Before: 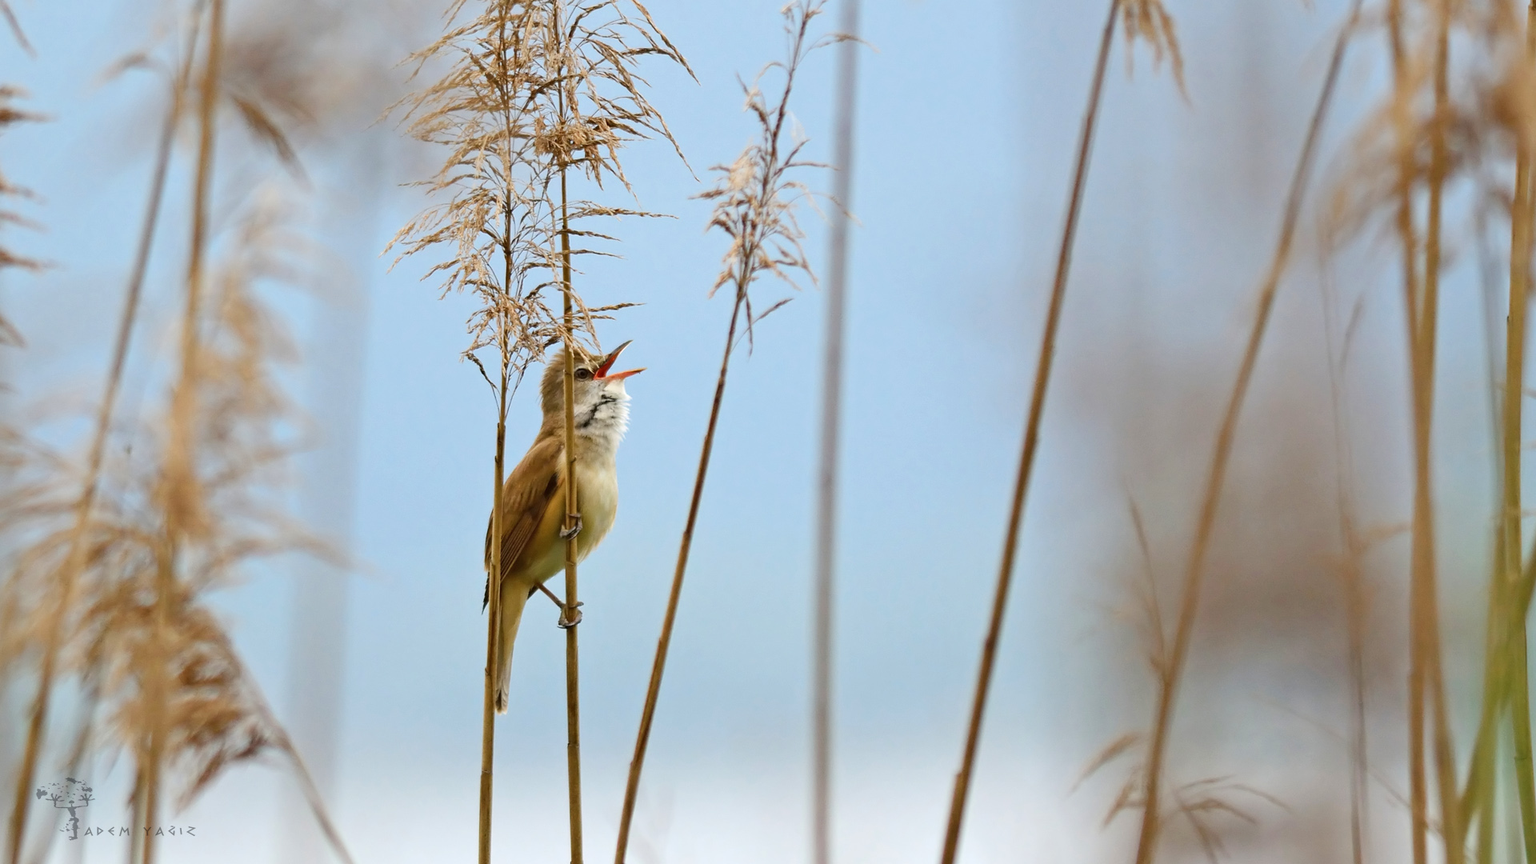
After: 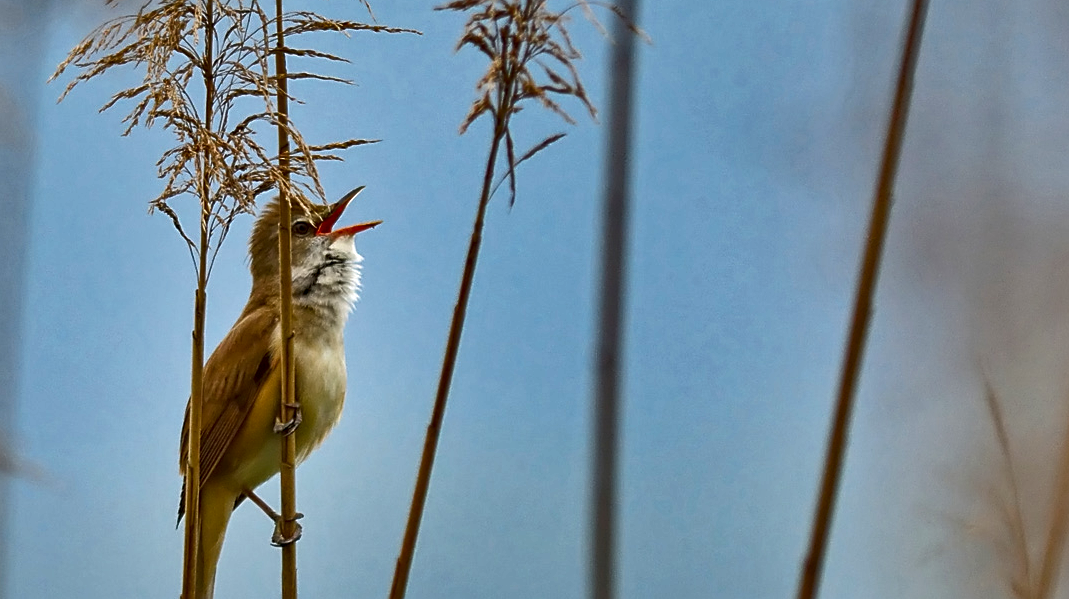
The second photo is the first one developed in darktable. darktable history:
sharpen: on, module defaults
local contrast: on, module defaults
crop and rotate: left 22.207%, top 22.194%, right 22.088%, bottom 22.256%
shadows and highlights: shadows 20.73, highlights -80.93, highlights color adjustment 88.97%, soften with gaussian
